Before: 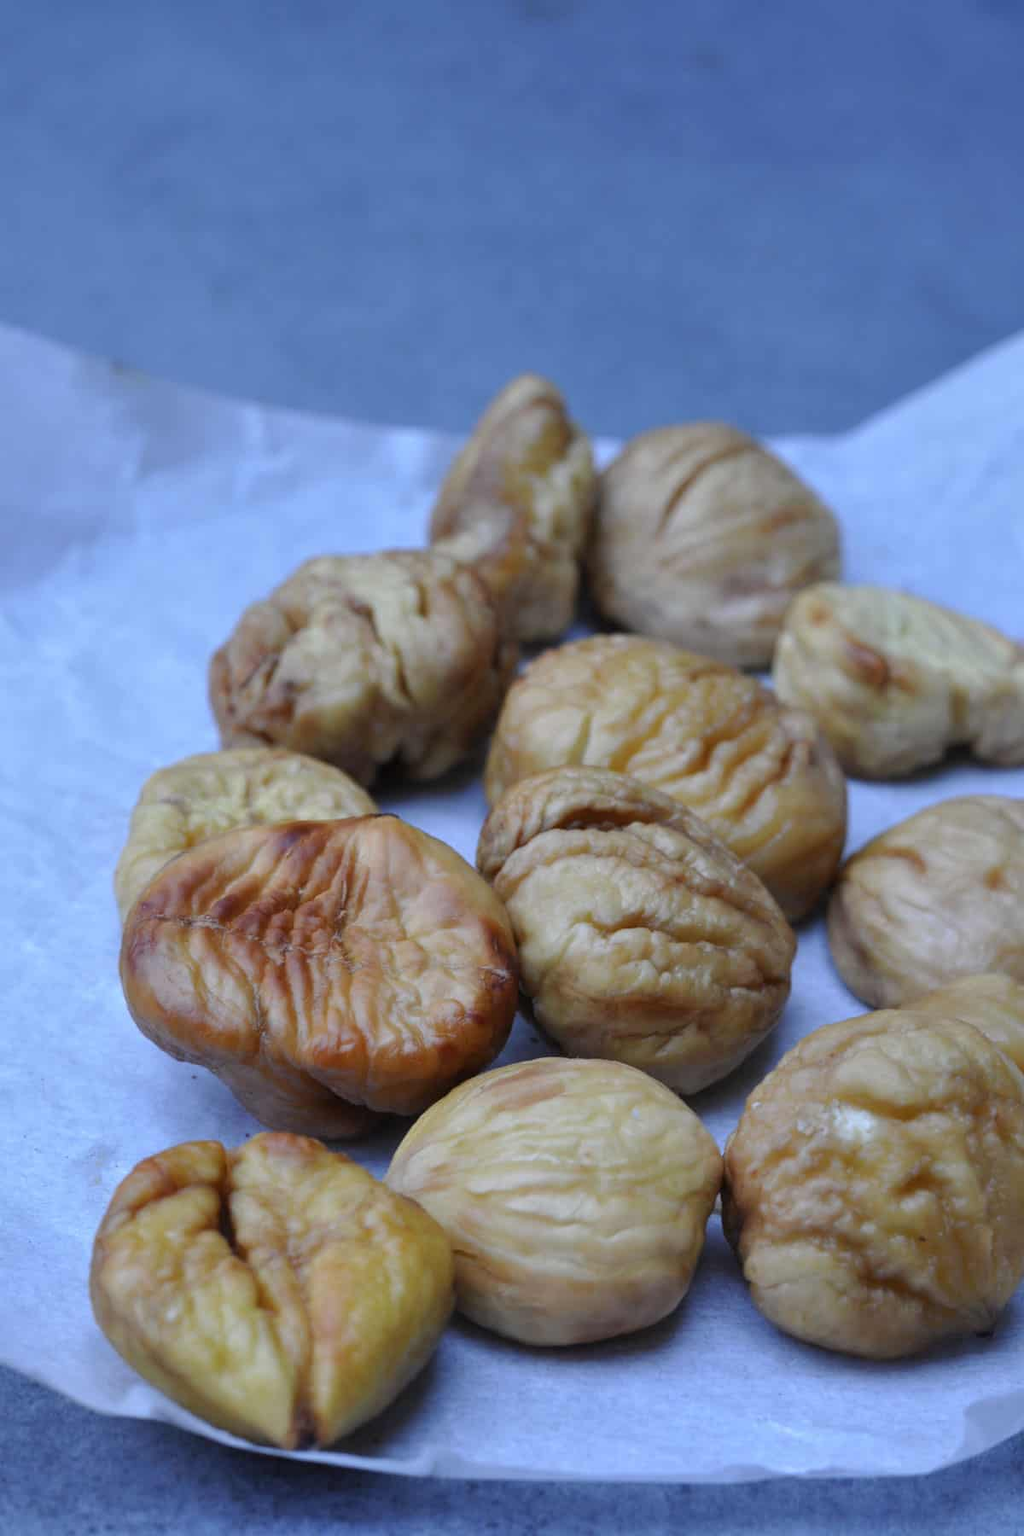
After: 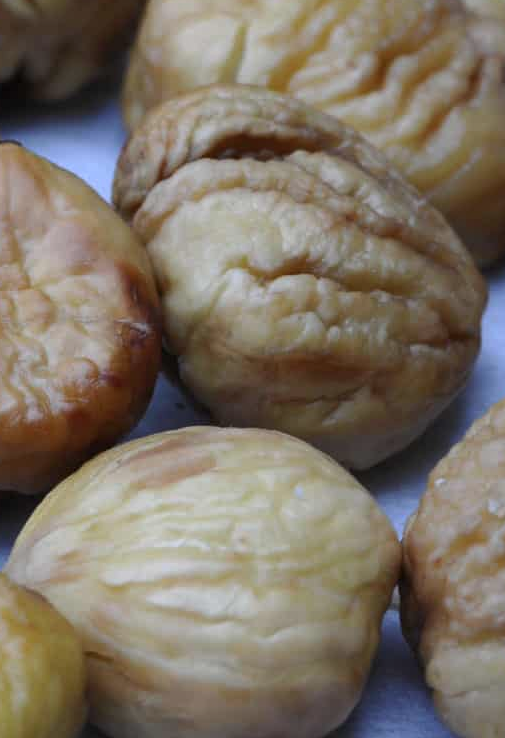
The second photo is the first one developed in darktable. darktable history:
tone equalizer: -8 EV -0.001 EV, -7 EV 0.001 EV, -6 EV -0.002 EV, -5 EV -0.003 EV, -4 EV -0.062 EV, -3 EV -0.222 EV, -2 EV -0.267 EV, -1 EV 0.105 EV, +0 EV 0.303 EV
contrast brightness saturation: saturation -0.05
crop: left 37.221%, top 45.169%, right 20.63%, bottom 13.777%
